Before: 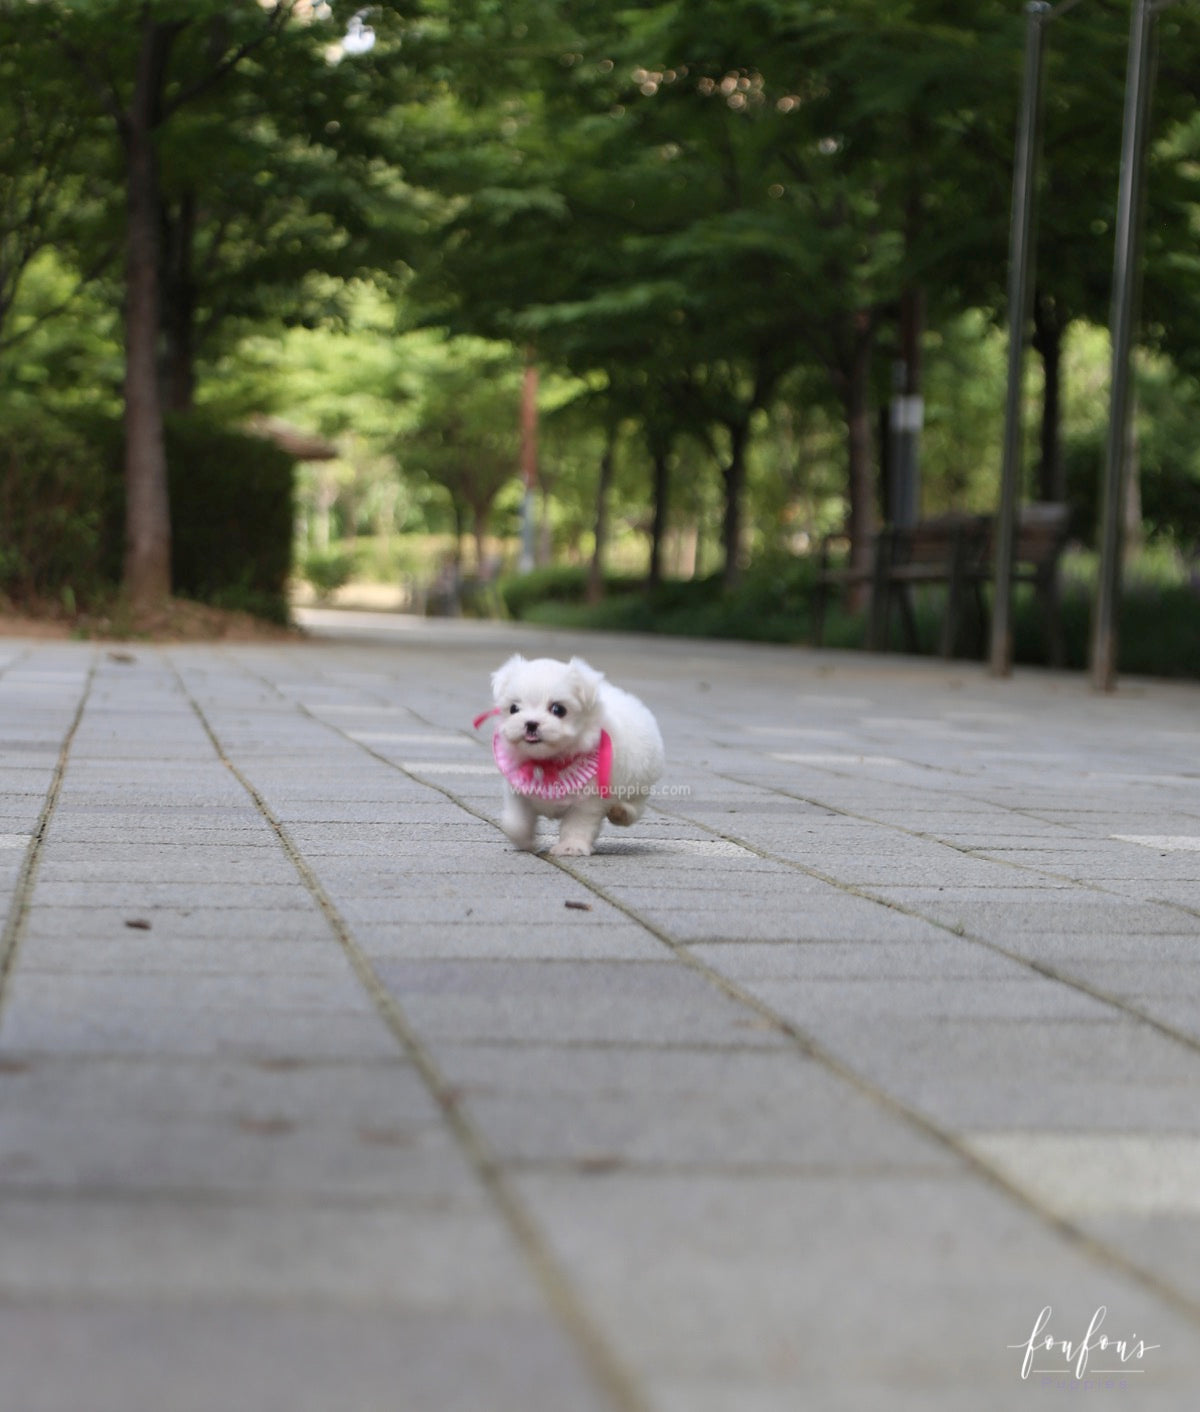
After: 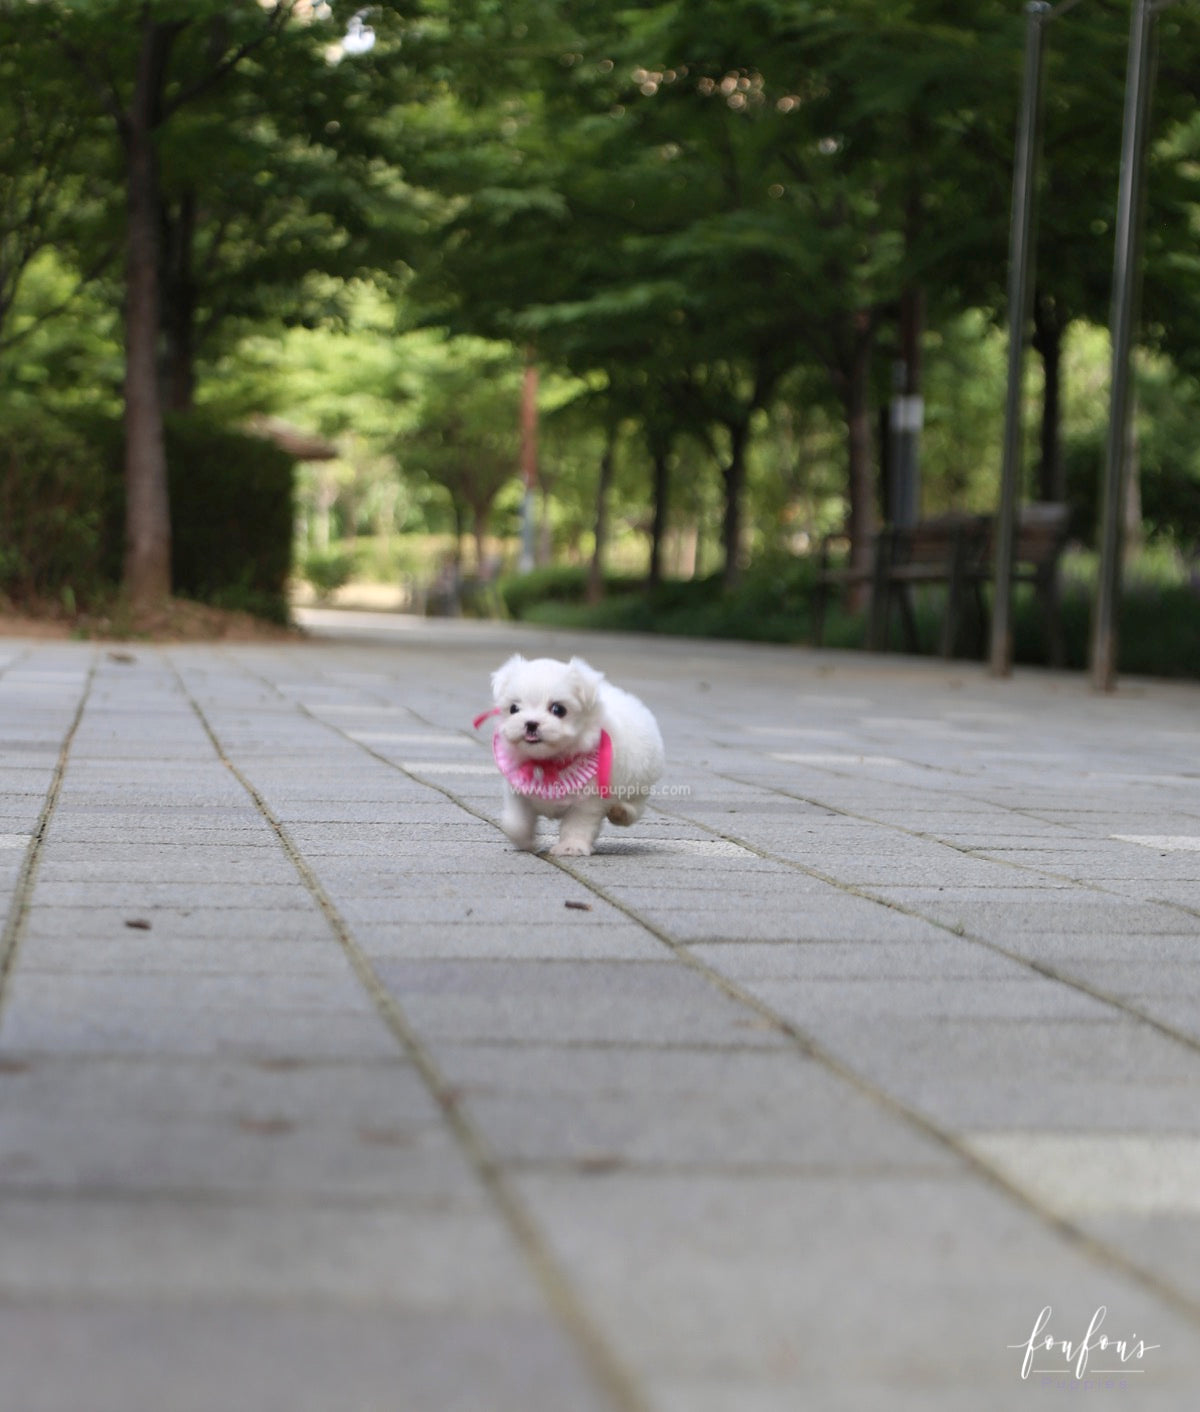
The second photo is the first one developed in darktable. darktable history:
color calibration: gray › normalize channels true, illuminant same as pipeline (D50), adaptation XYZ, x 0.345, y 0.358, temperature 5007.94 K, gamut compression 0
levels: levels [0, 0.492, 0.984]
tone equalizer: on, module defaults
